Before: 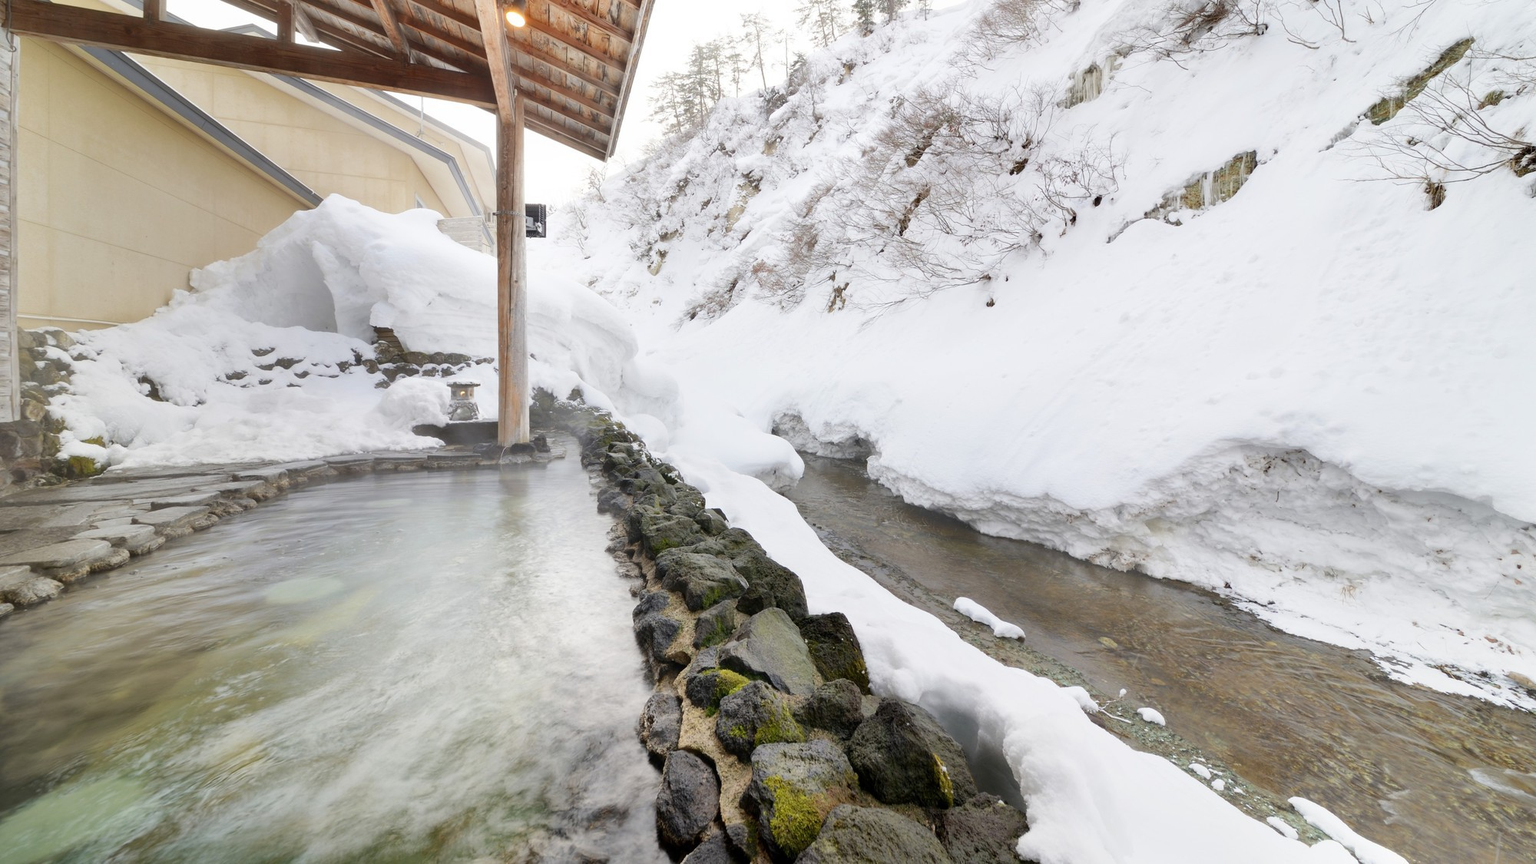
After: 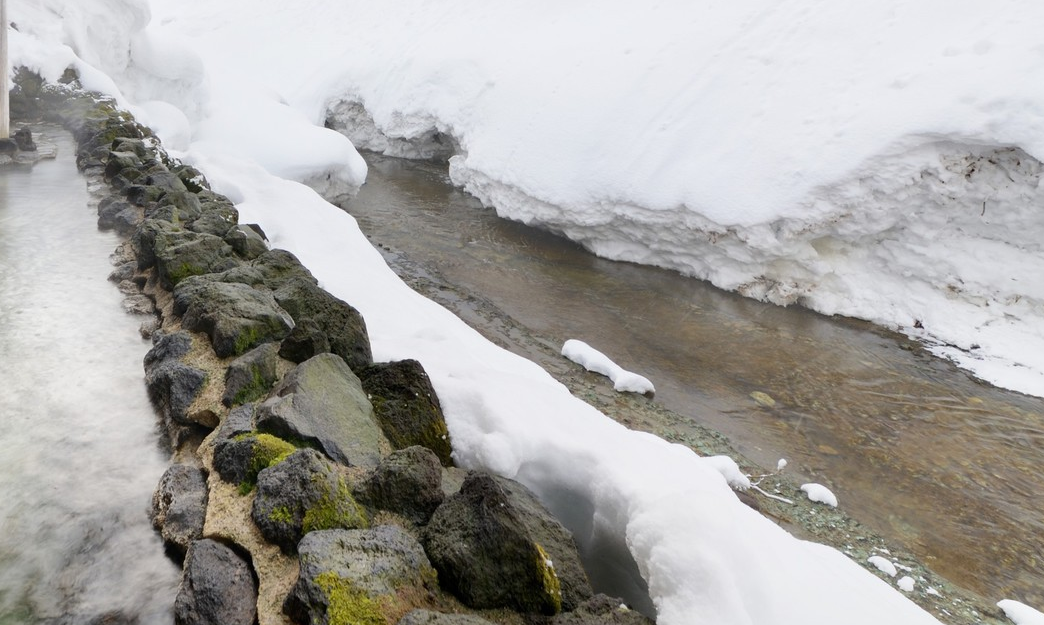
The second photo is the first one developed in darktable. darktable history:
crop: left 34.046%, top 38.95%, right 13.739%, bottom 5.411%
exposure: compensate exposure bias true, compensate highlight preservation false
